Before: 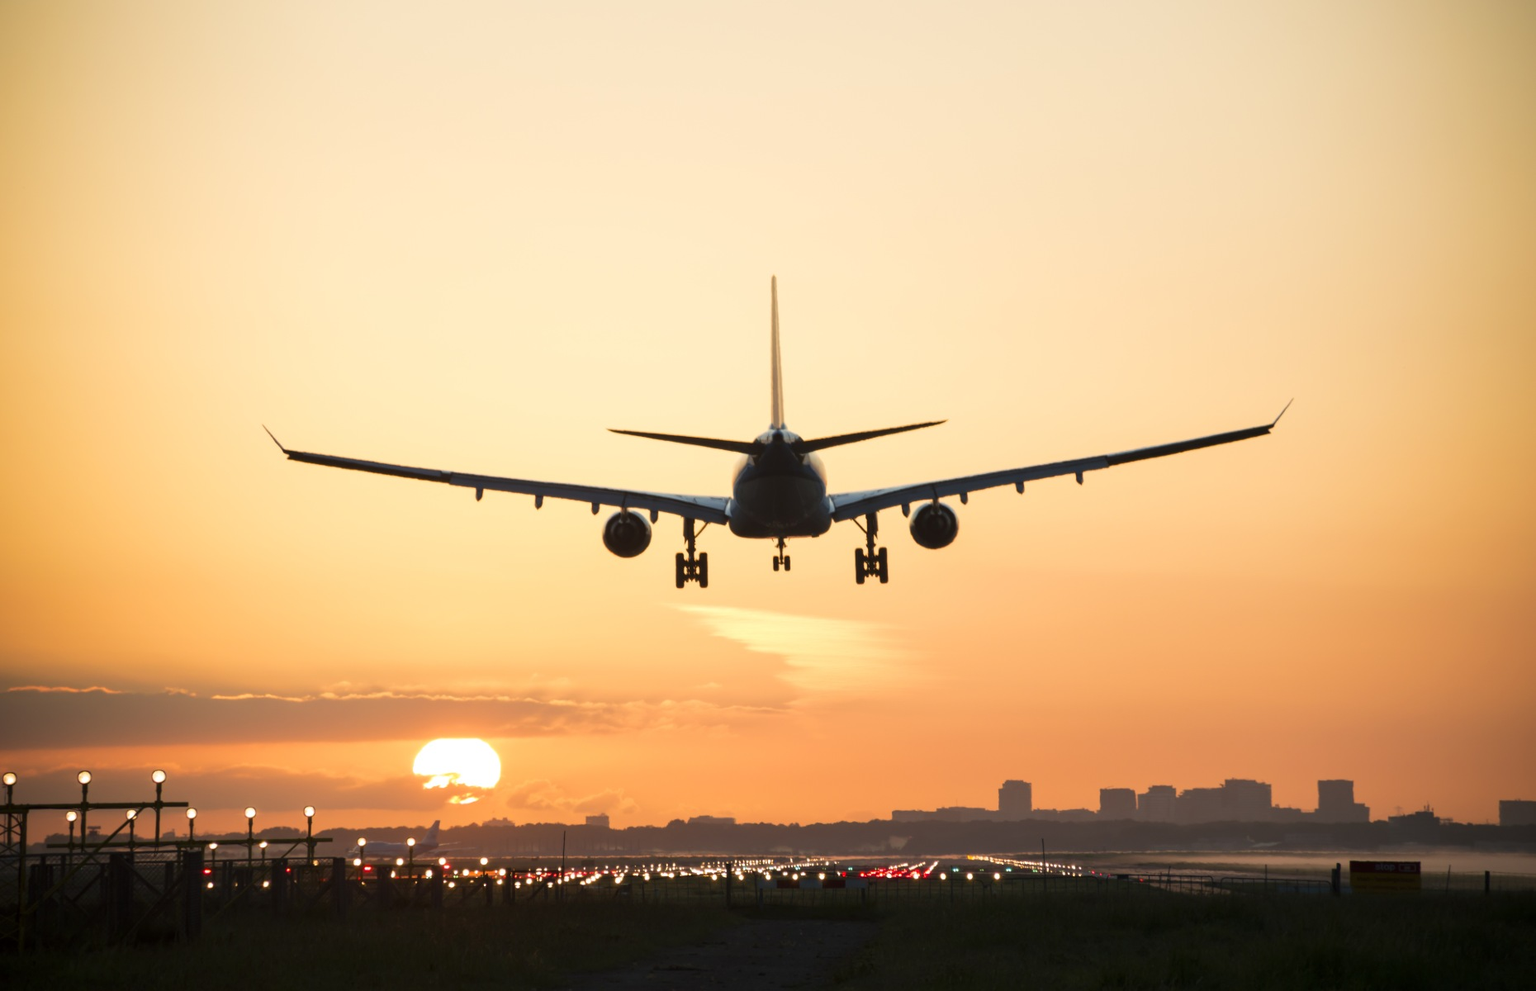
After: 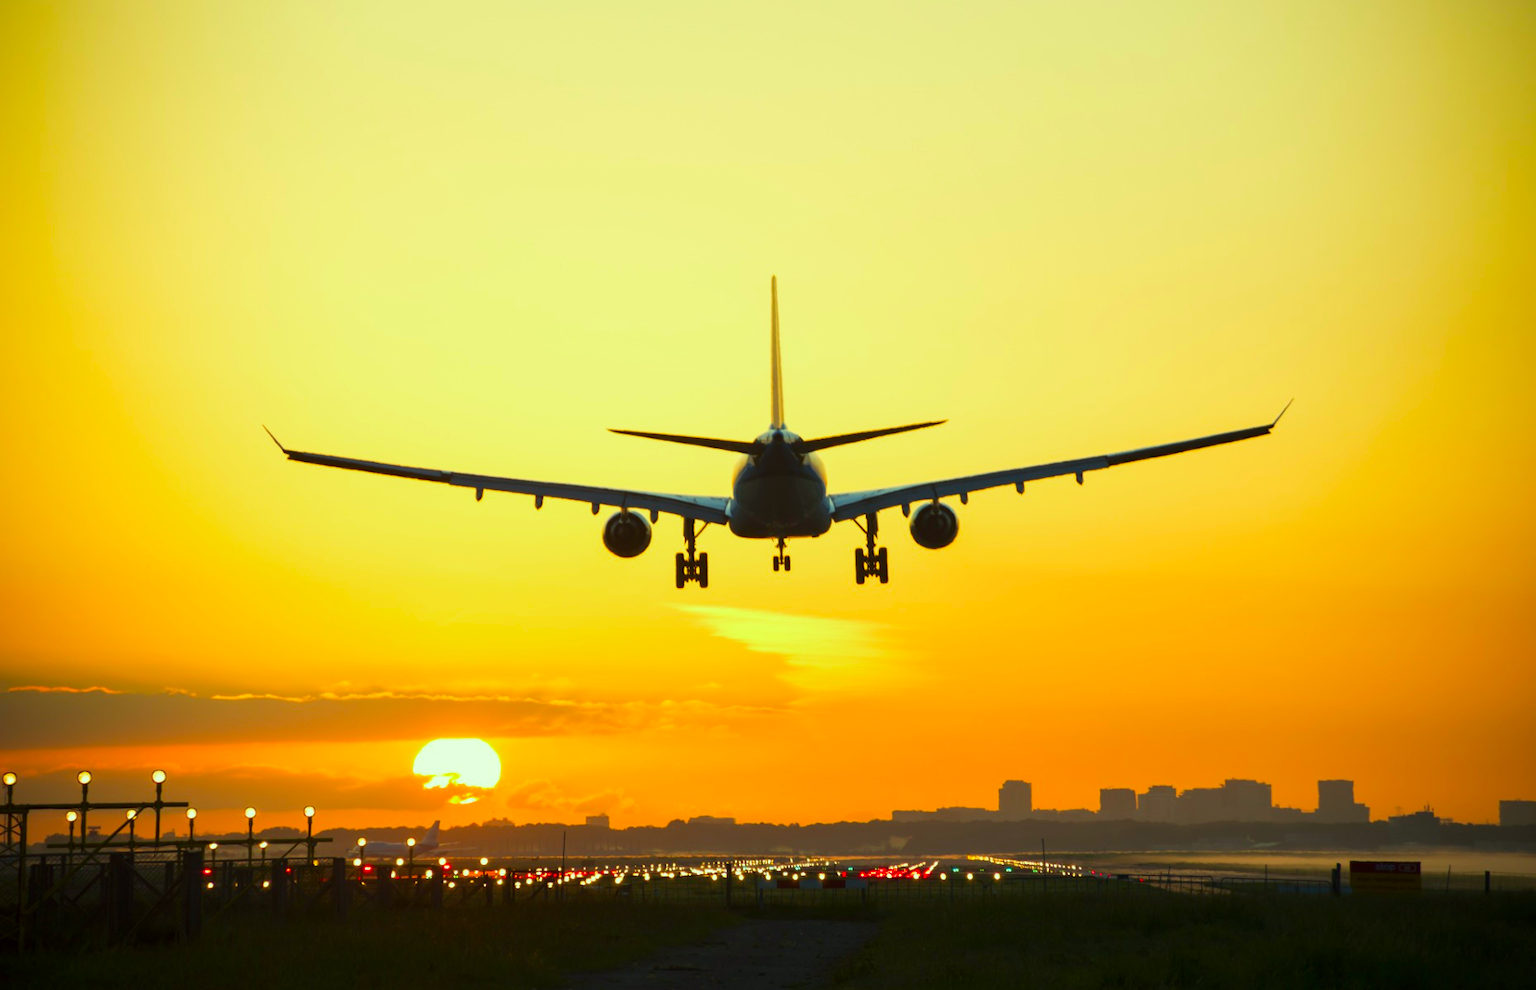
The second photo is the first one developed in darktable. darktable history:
color correction: highlights a* -10.82, highlights b* 9.92, saturation 1.71
